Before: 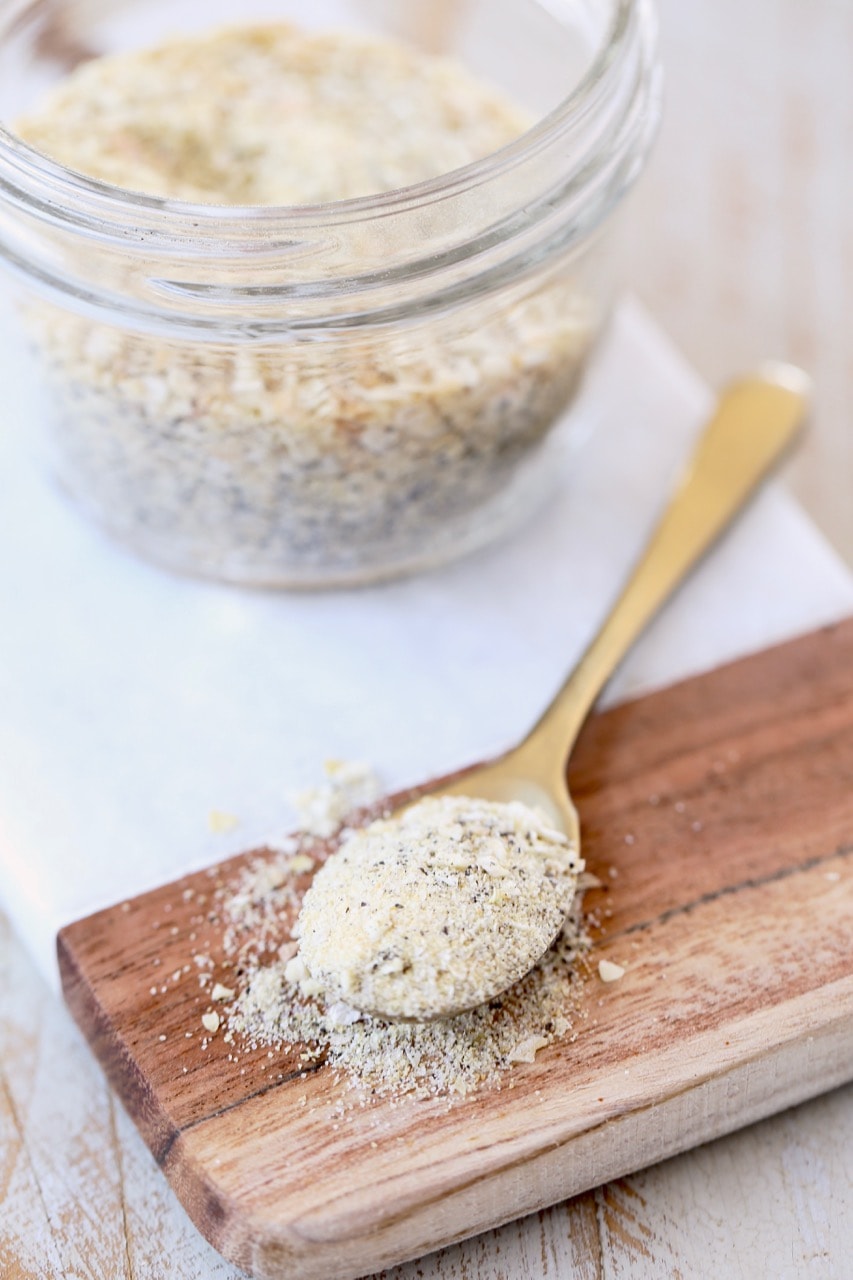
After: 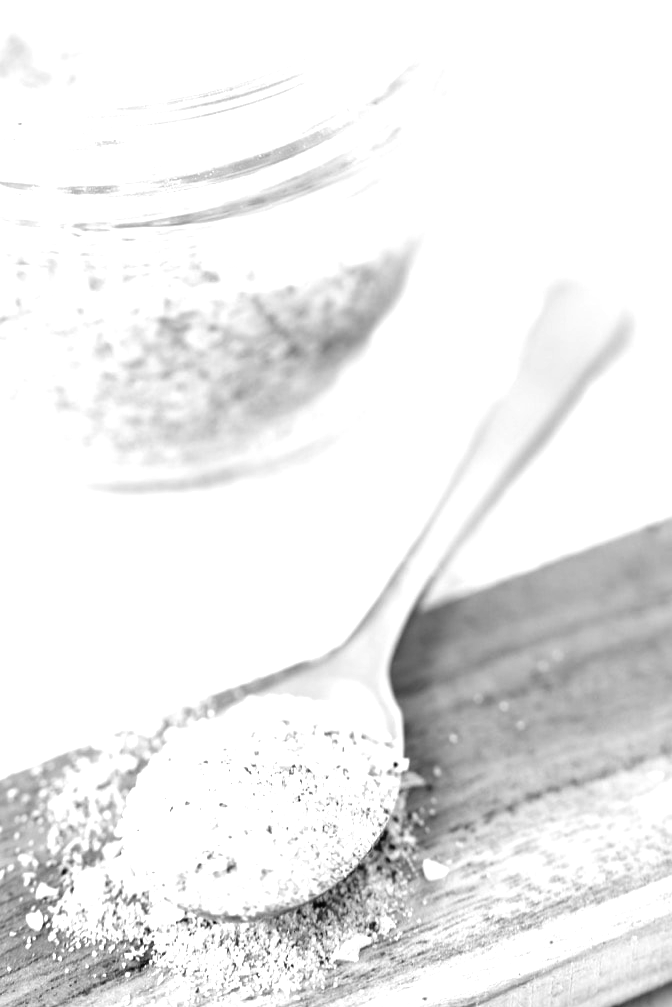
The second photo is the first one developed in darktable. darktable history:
color calibration: output gray [0.22, 0.42, 0.37, 0], gray › normalize channels true, illuminant same as pipeline (D50), adaptation XYZ, x 0.346, y 0.359, gamut compression 0
exposure: exposure 1.15 EV, compensate highlight preservation false
crop and rotate: left 20.74%, top 7.912%, right 0.375%, bottom 13.378%
